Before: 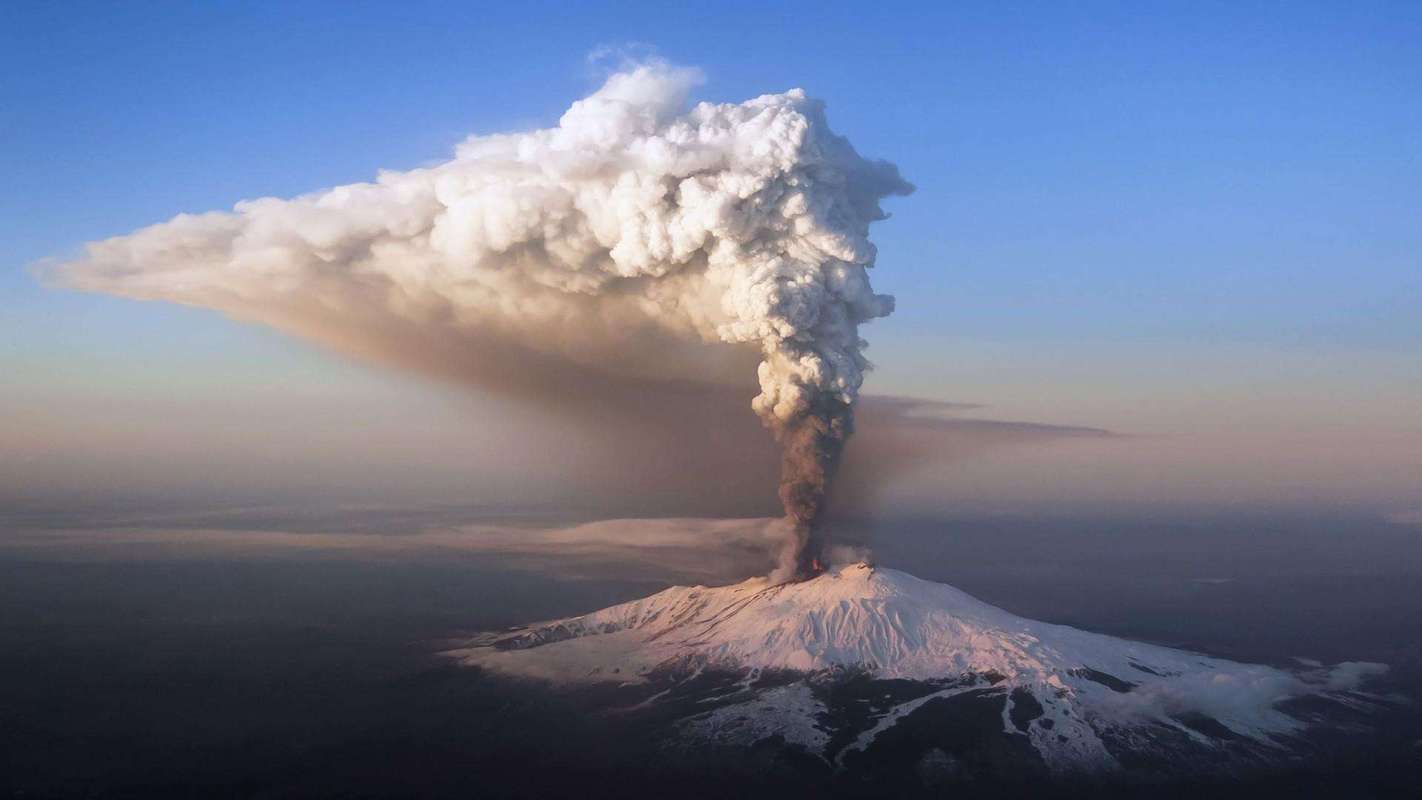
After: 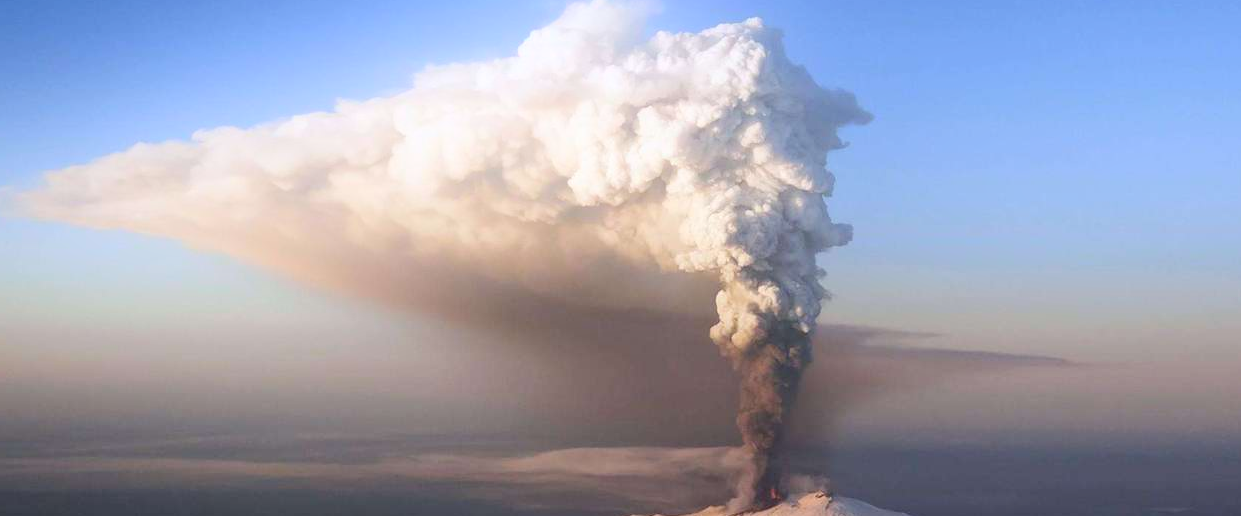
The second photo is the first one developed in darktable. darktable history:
crop: left 3.015%, top 8.969%, right 9.647%, bottom 26.457%
shadows and highlights: shadows -21.3, highlights 100, soften with gaussian
